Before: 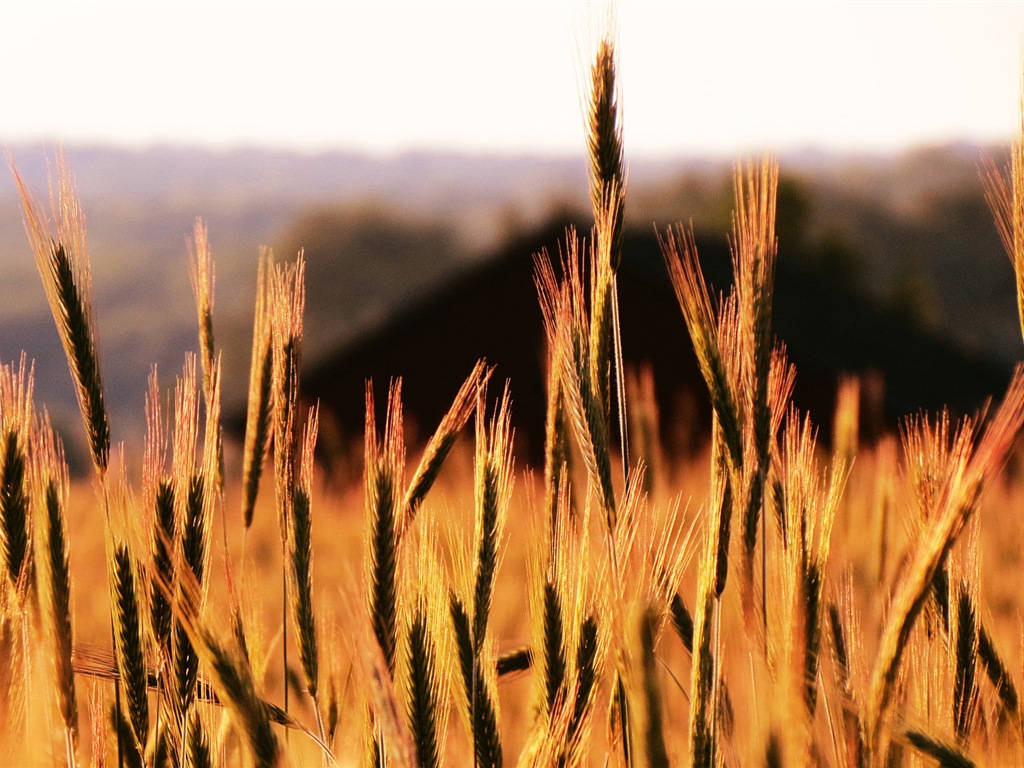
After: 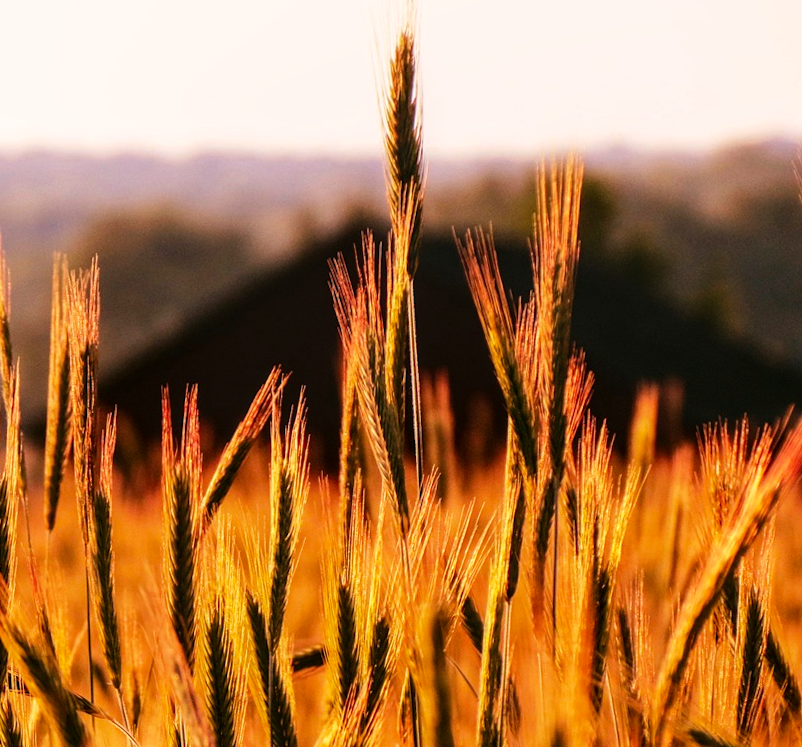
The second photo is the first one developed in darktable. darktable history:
rotate and perspective: rotation 0.074°, lens shift (vertical) 0.096, lens shift (horizontal) -0.041, crop left 0.043, crop right 0.952, crop top 0.024, crop bottom 0.979
crop: left 17.582%, bottom 0.031%
color correction: highlights a* 3.22, highlights b* 1.93, saturation 1.19
local contrast: on, module defaults
